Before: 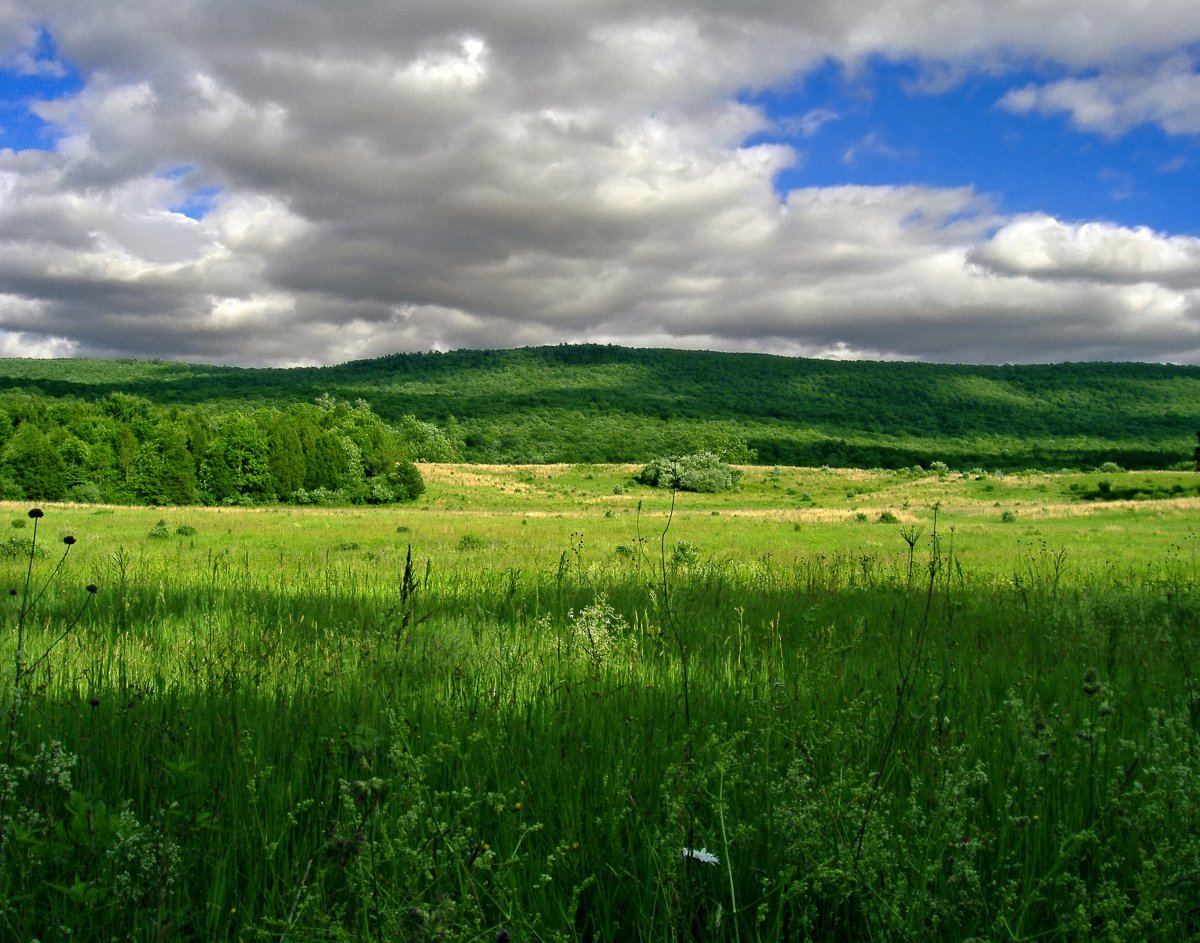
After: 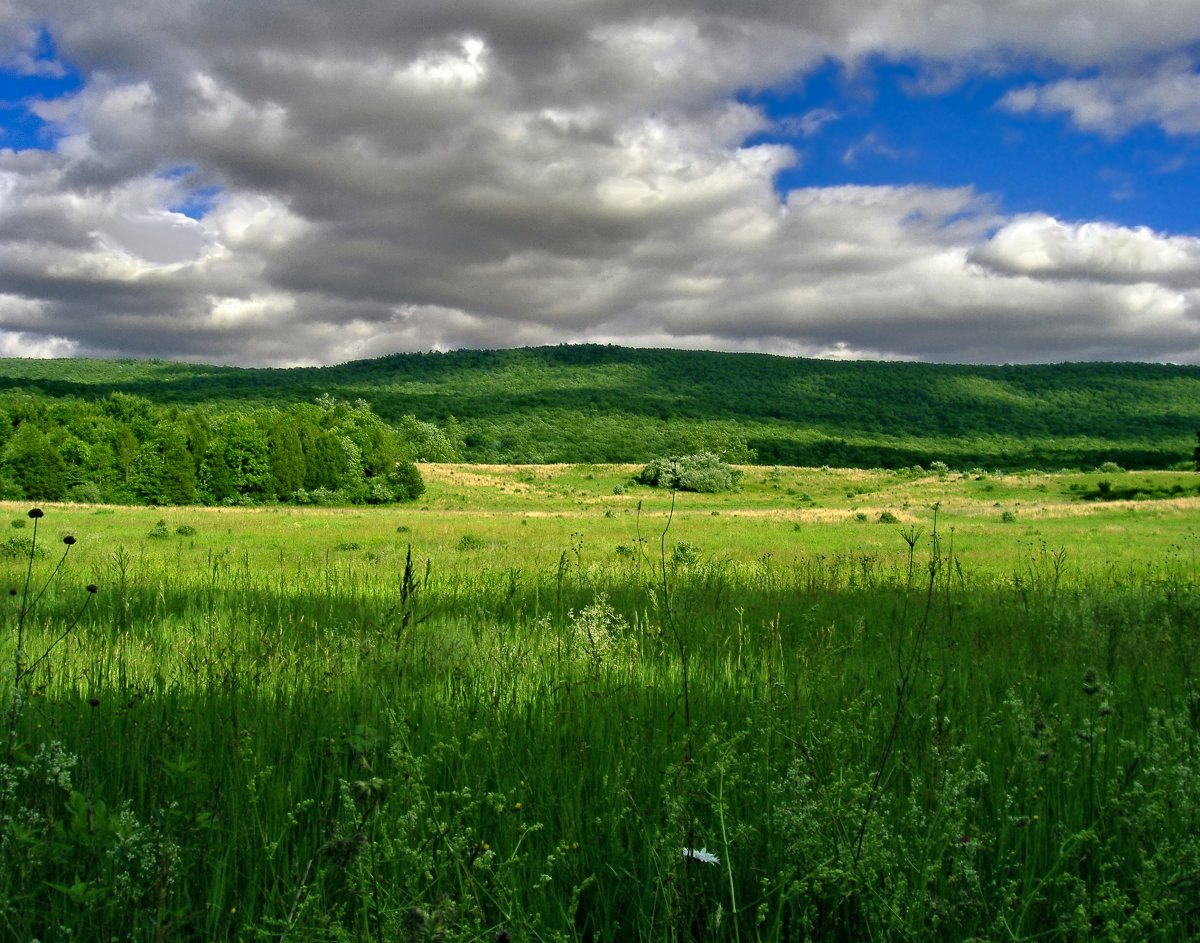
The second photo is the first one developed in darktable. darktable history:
shadows and highlights: shadows 24.19, highlights -76.89, soften with gaussian
